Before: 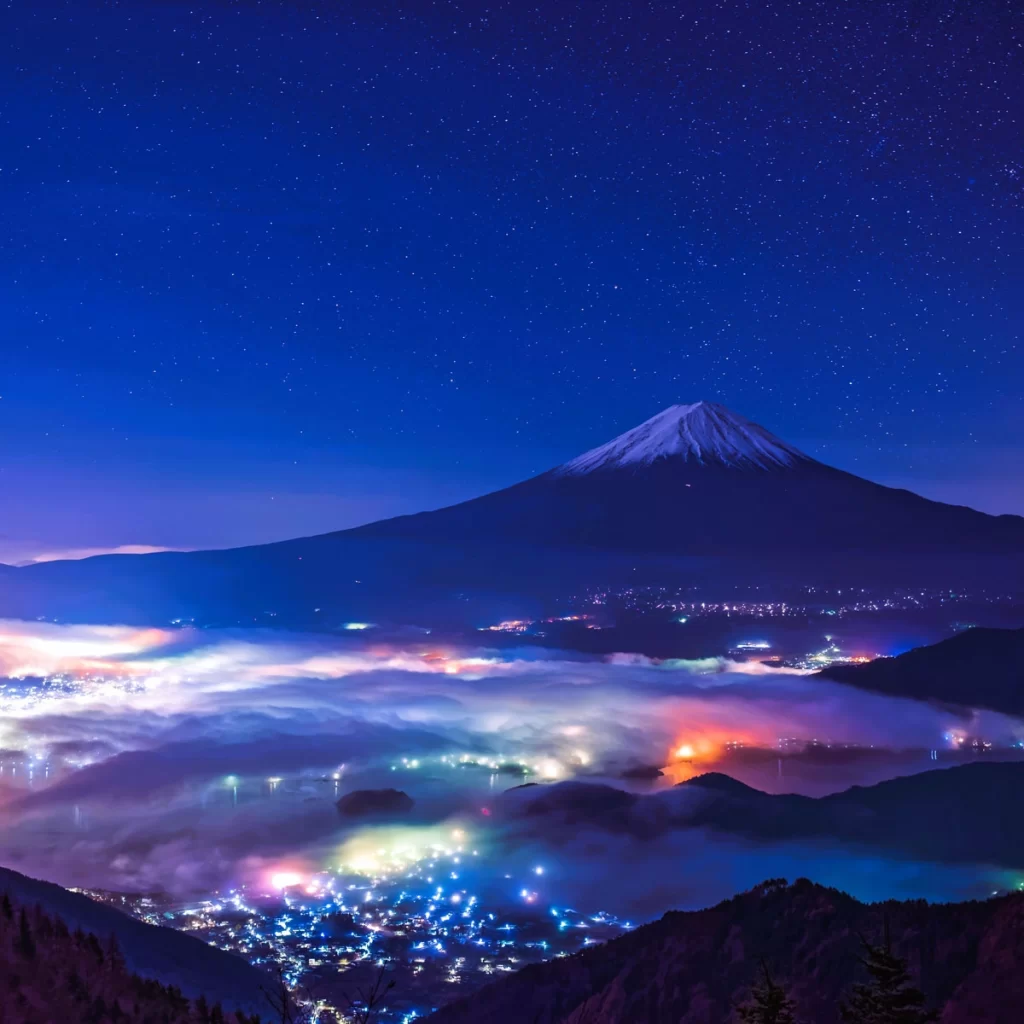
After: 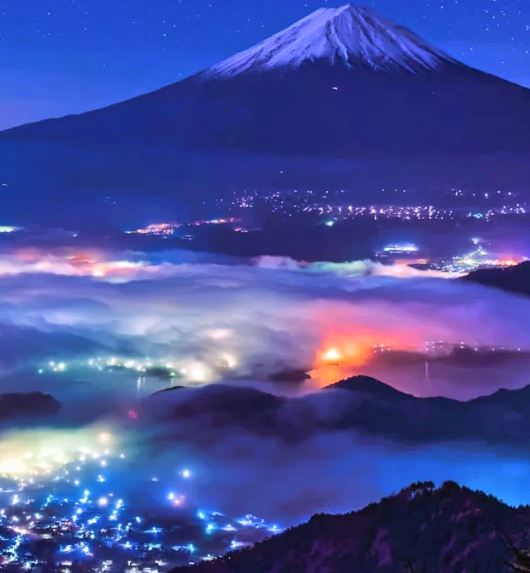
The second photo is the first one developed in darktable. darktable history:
shadows and highlights: shadows 60, highlights -60.23, soften with gaussian
crop: left 34.479%, top 38.822%, right 13.718%, bottom 5.172%
